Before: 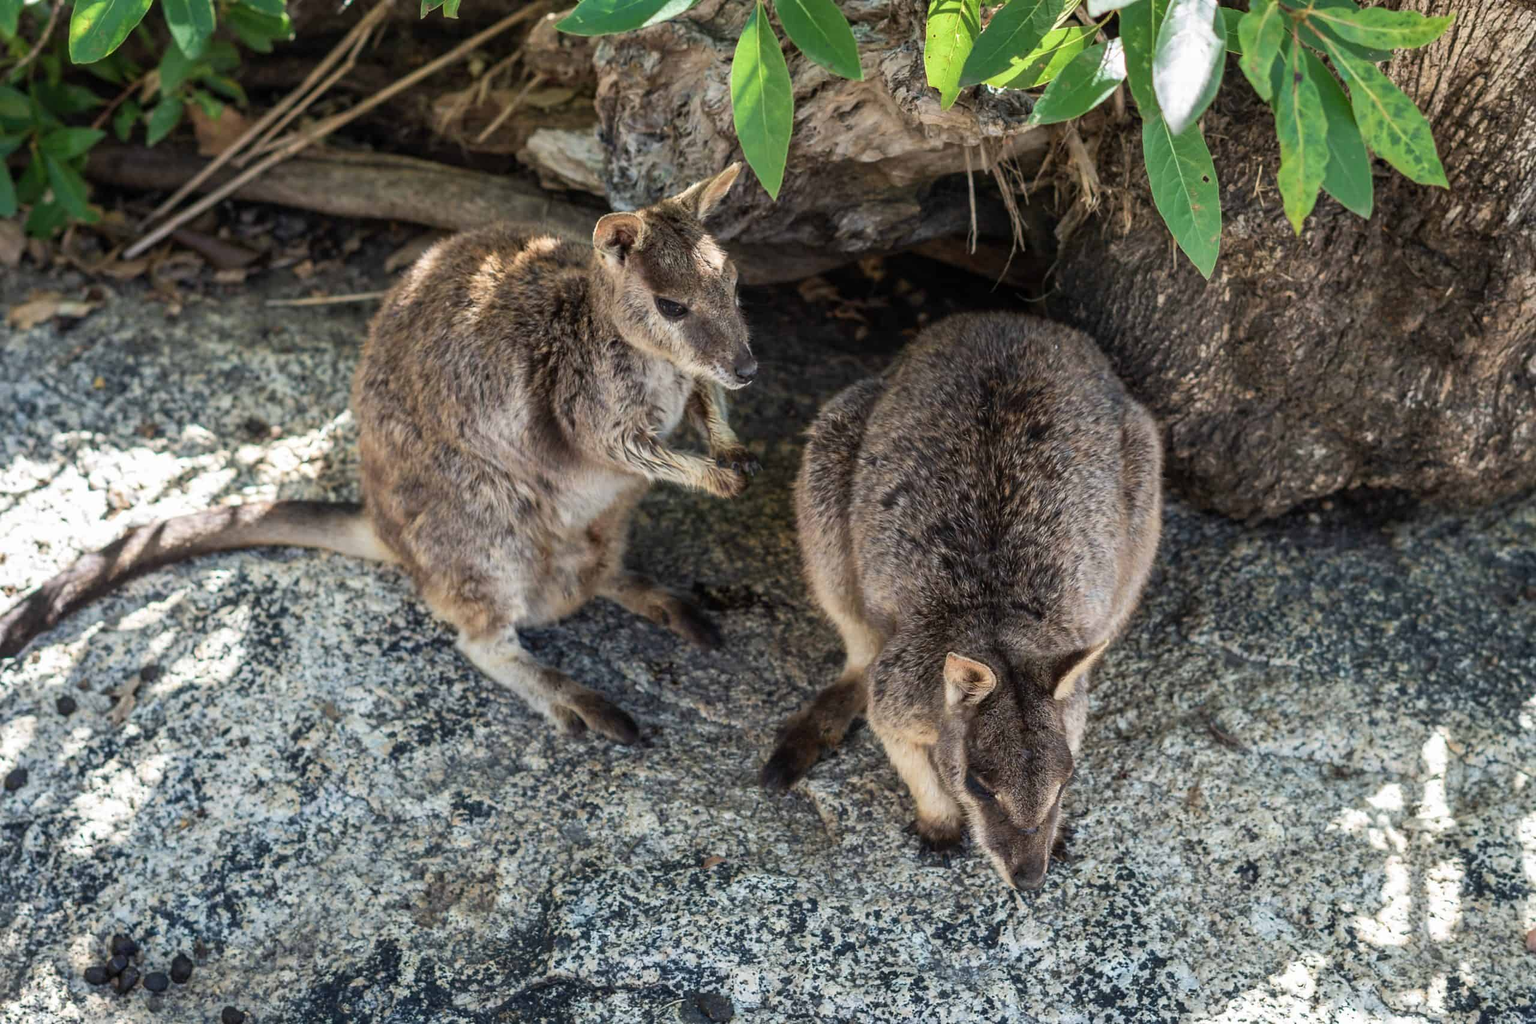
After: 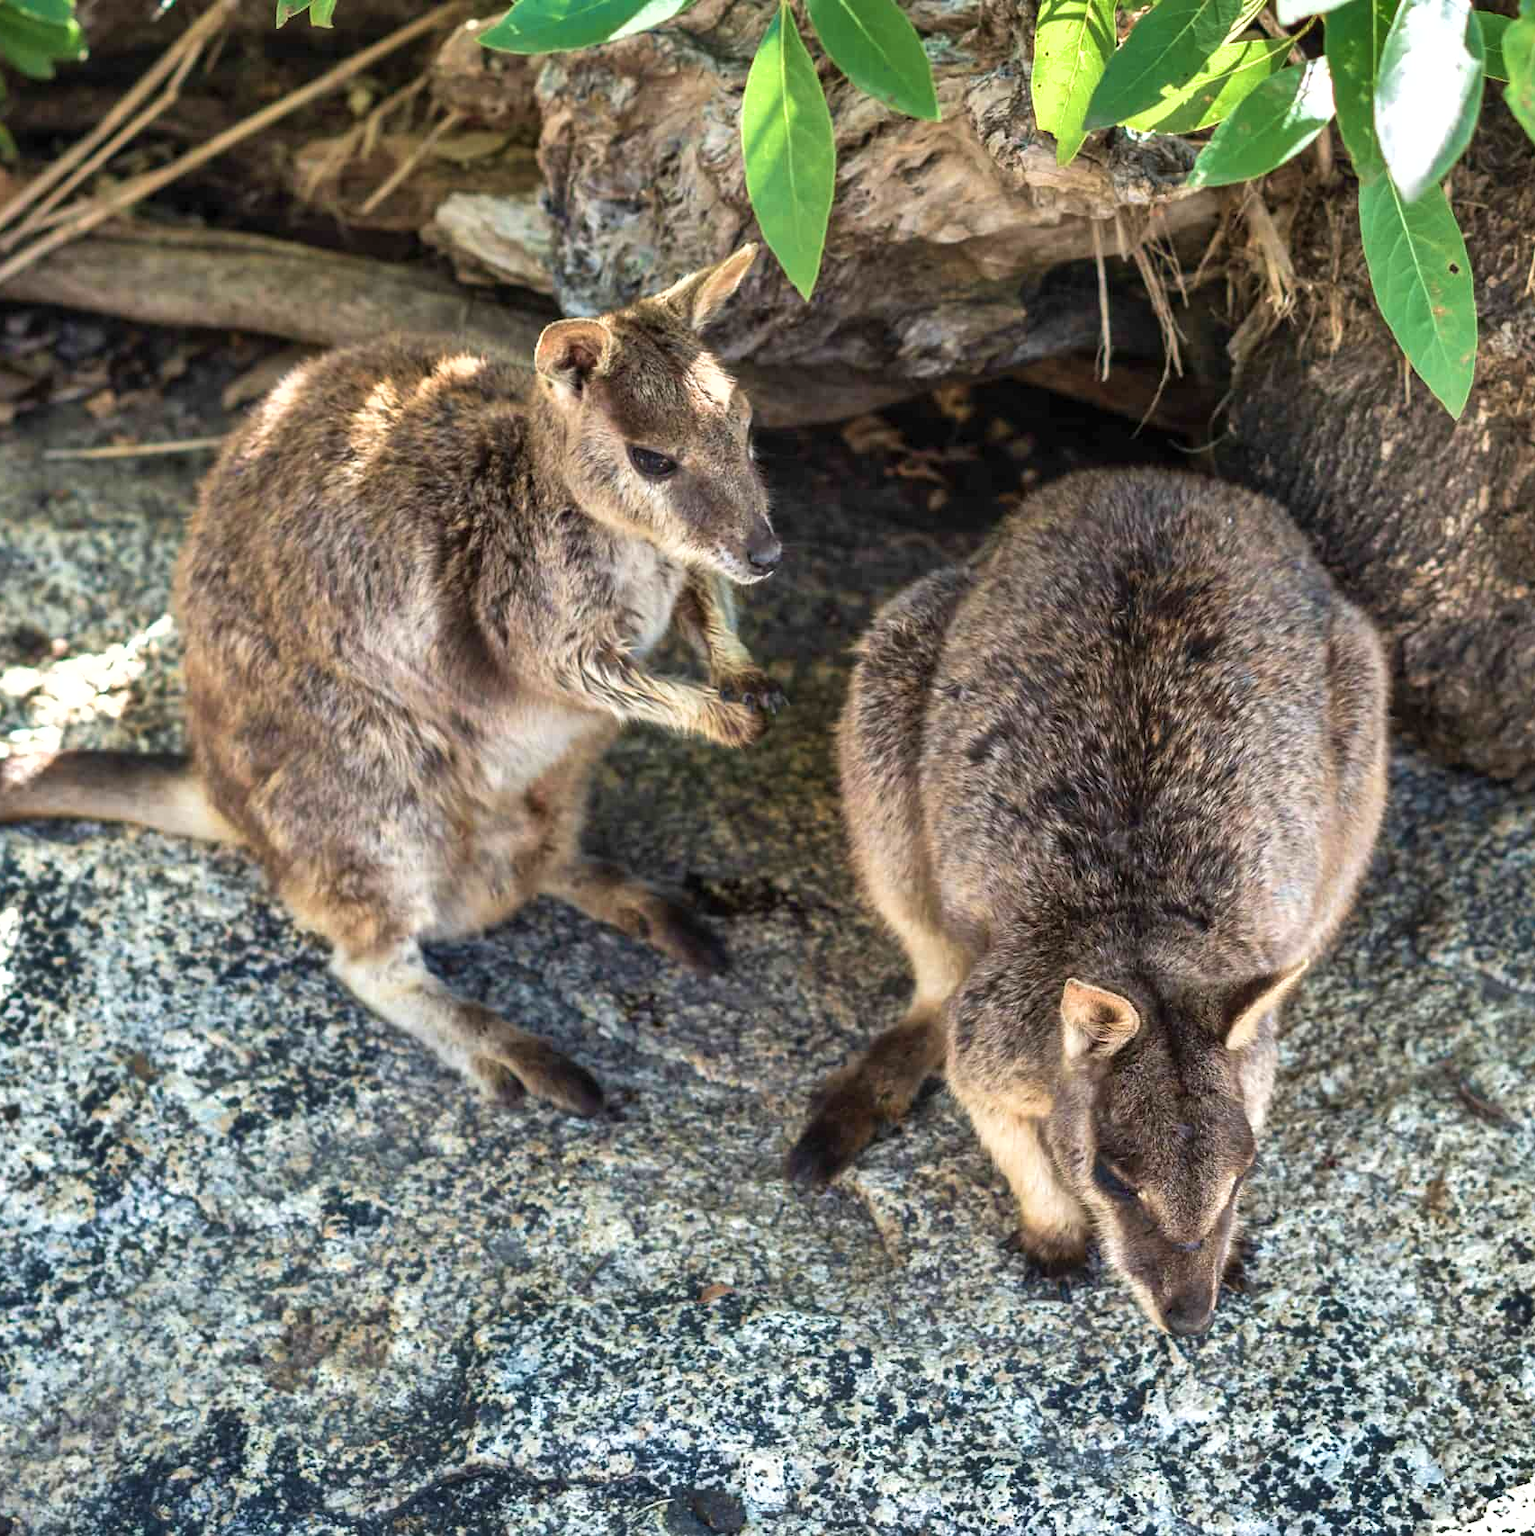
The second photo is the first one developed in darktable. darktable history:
velvia: on, module defaults
crop: left 15.419%, right 17.914%
exposure: exposure 0.564 EV, compensate highlight preservation false
shadows and highlights: radius 108.52, shadows 40.68, highlights -72.88, low approximation 0.01, soften with gaussian
